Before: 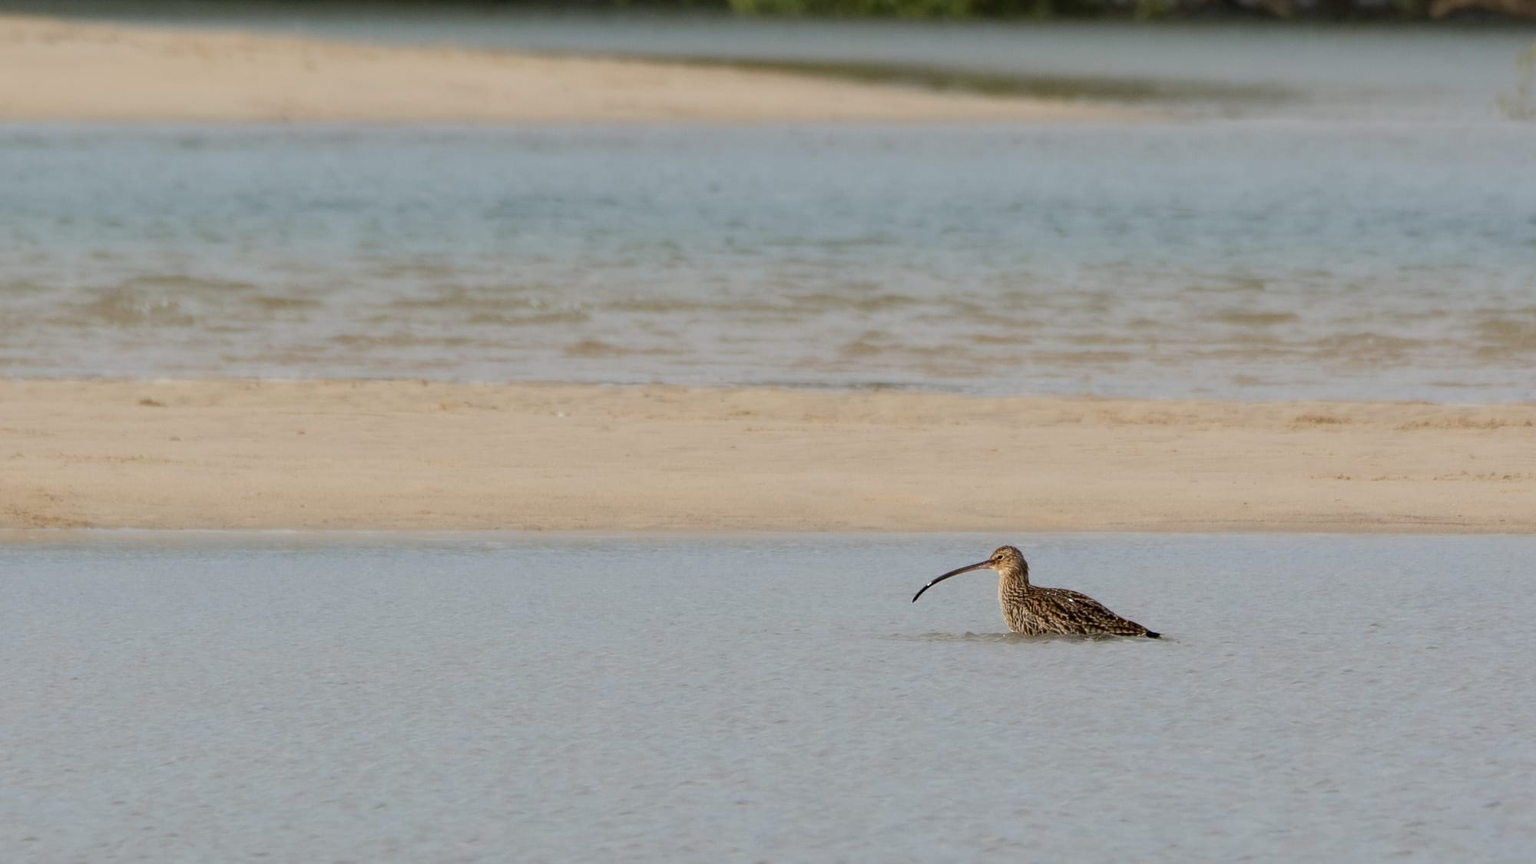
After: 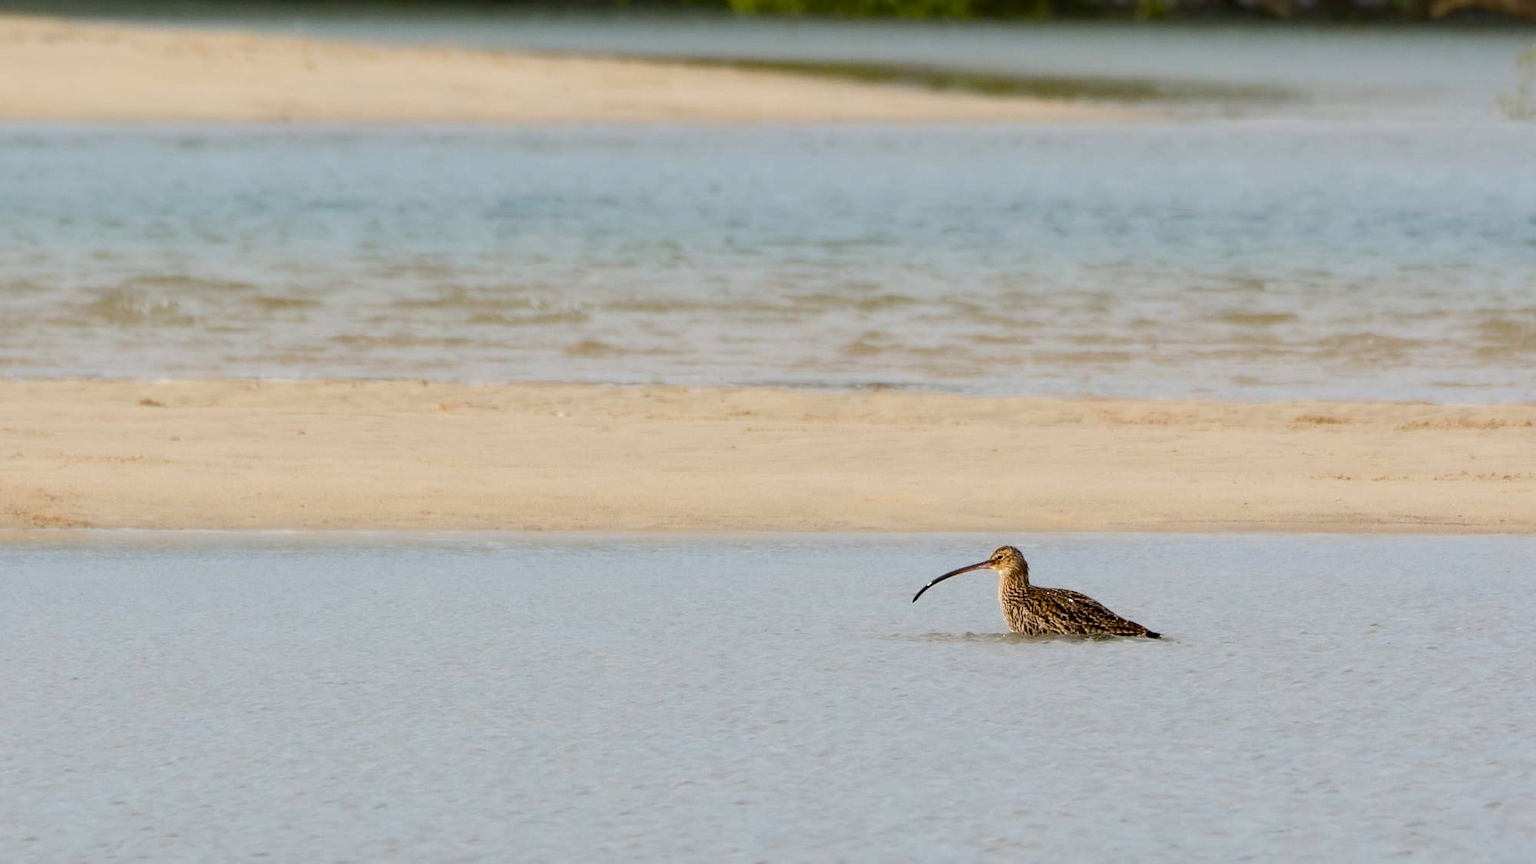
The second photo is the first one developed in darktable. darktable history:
color balance rgb: perceptual saturation grading › global saturation 35%, perceptual saturation grading › highlights -30%, perceptual saturation grading › shadows 35%, perceptual brilliance grading › global brilliance 3%, perceptual brilliance grading › highlights -3%, perceptual brilliance grading › shadows 3%
tone equalizer: -8 EV -0.417 EV, -7 EV -0.389 EV, -6 EV -0.333 EV, -5 EV -0.222 EV, -3 EV 0.222 EV, -2 EV 0.333 EV, -1 EV 0.389 EV, +0 EV 0.417 EV, edges refinement/feathering 500, mask exposure compensation -1.57 EV, preserve details no
